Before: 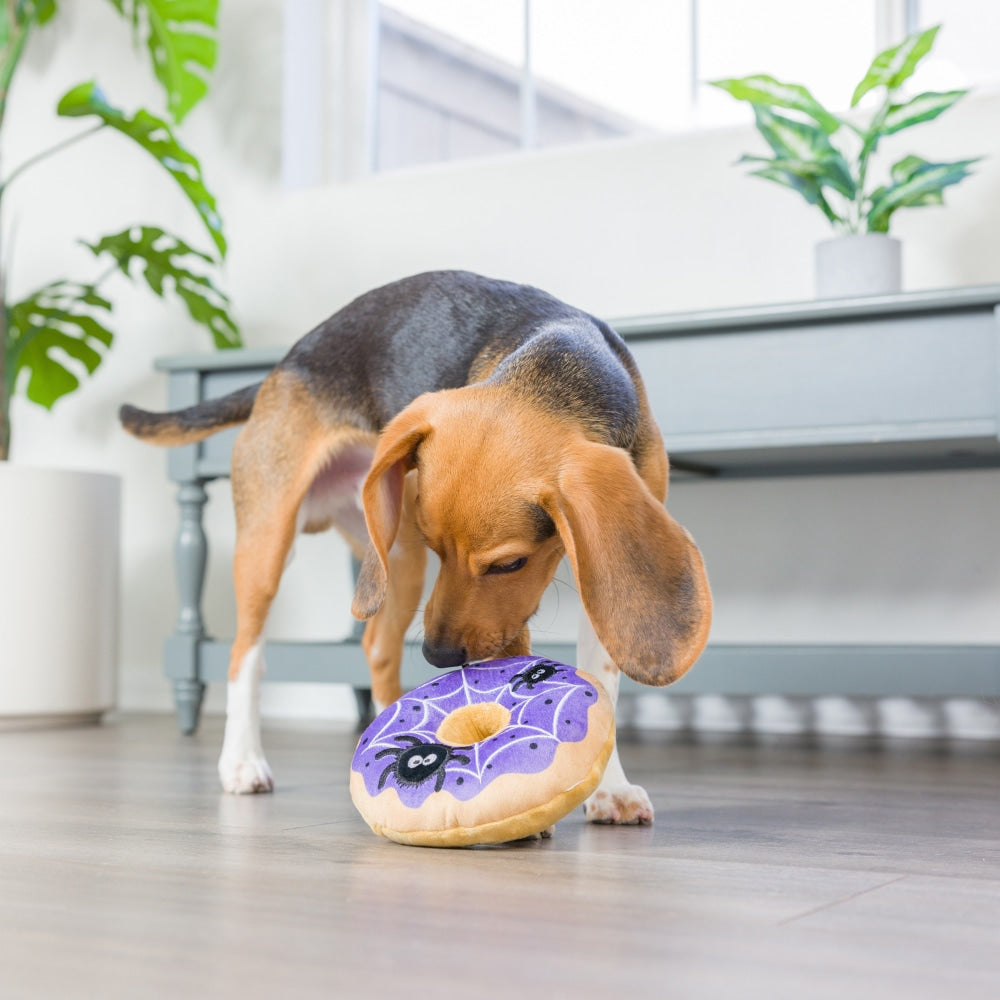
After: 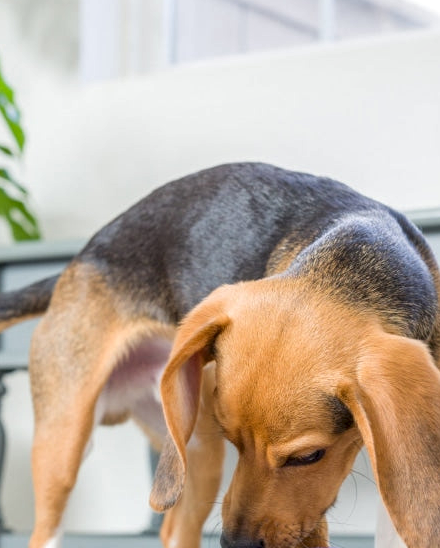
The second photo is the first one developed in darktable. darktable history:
crop: left 20.248%, top 10.86%, right 35.675%, bottom 34.321%
local contrast: detail 130%
